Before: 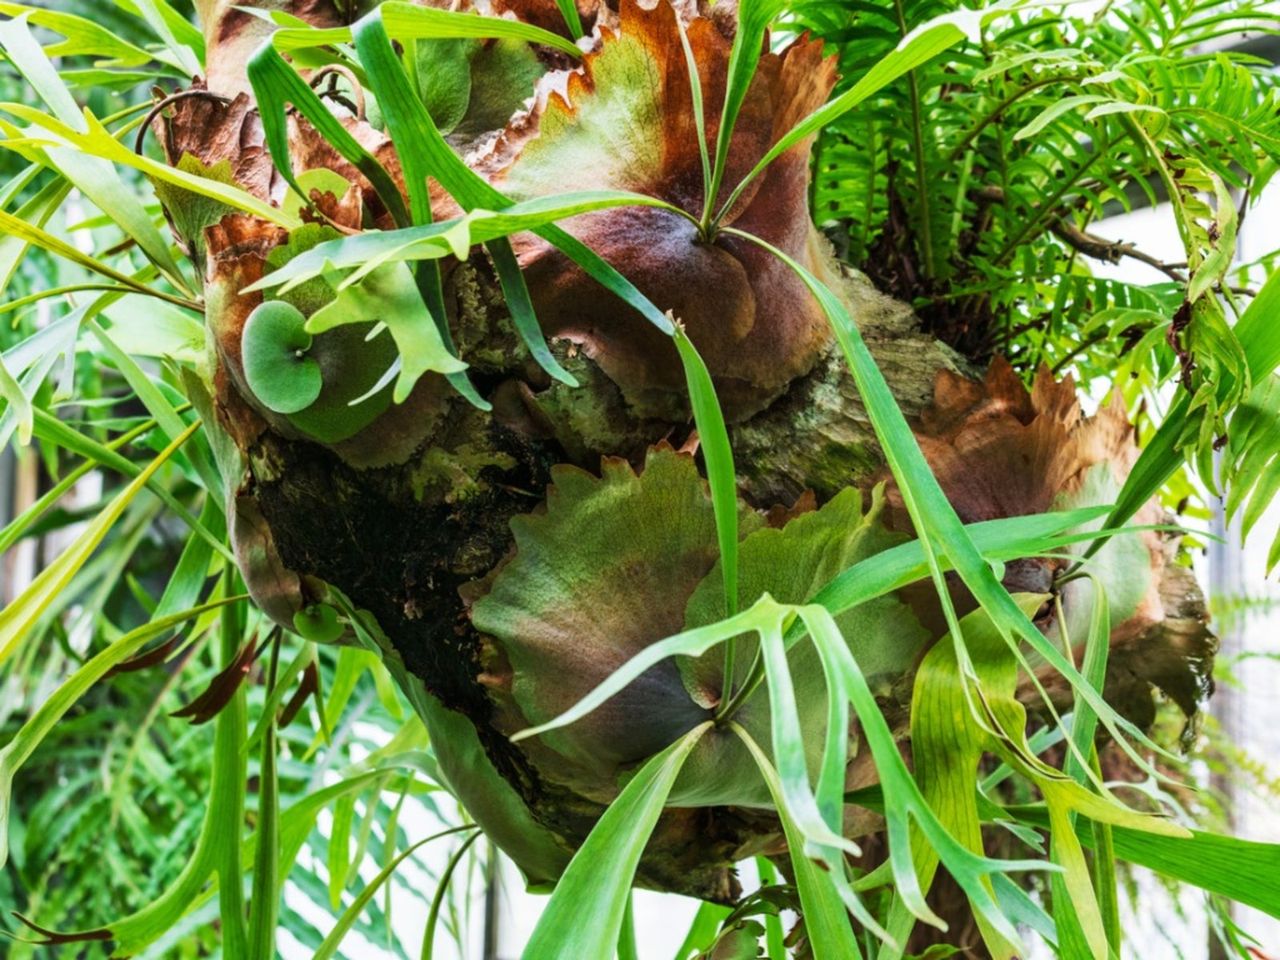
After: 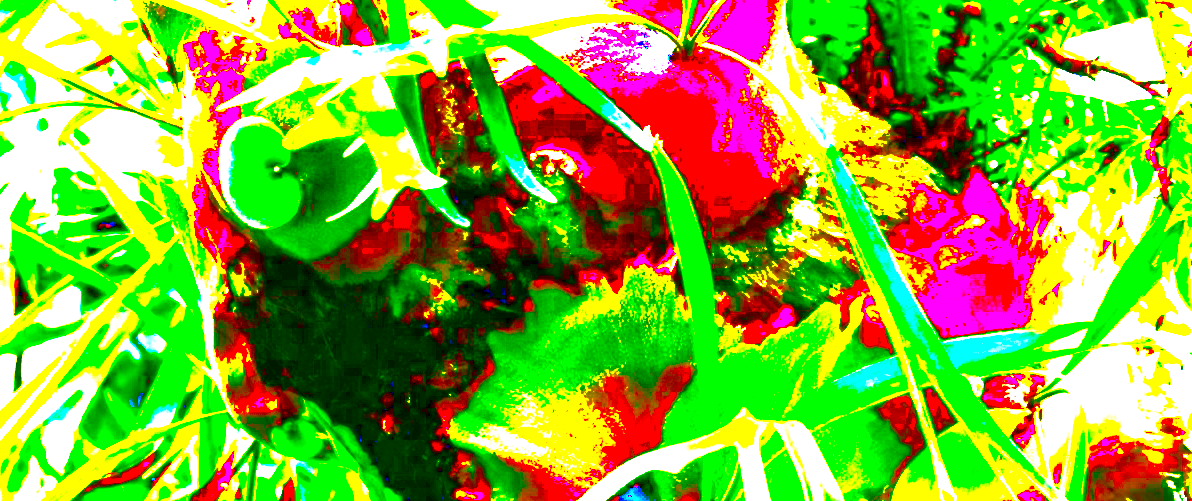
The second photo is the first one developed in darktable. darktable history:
contrast brightness saturation: contrast 0.21, brightness -0.11, saturation 0.21
exposure: black level correction 0.1, exposure 3 EV, compensate highlight preservation false
crop: left 1.744%, top 19.225%, right 5.069%, bottom 28.357%
